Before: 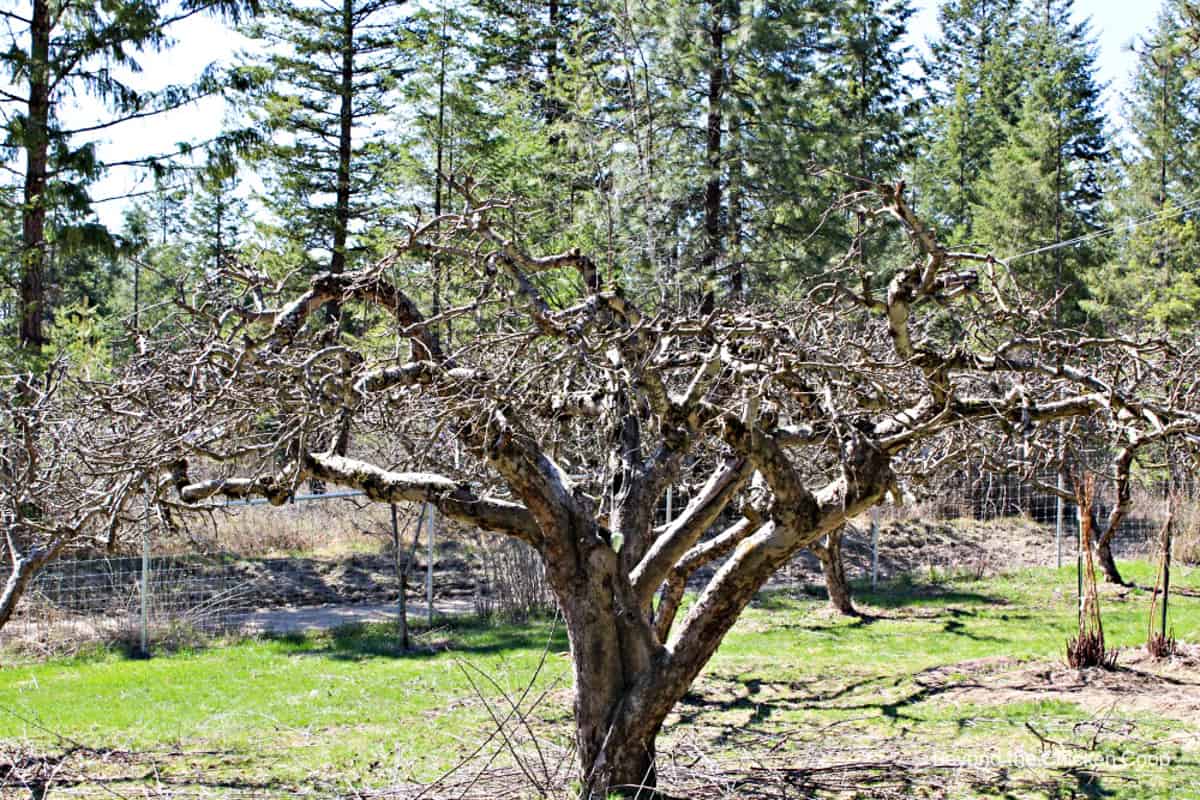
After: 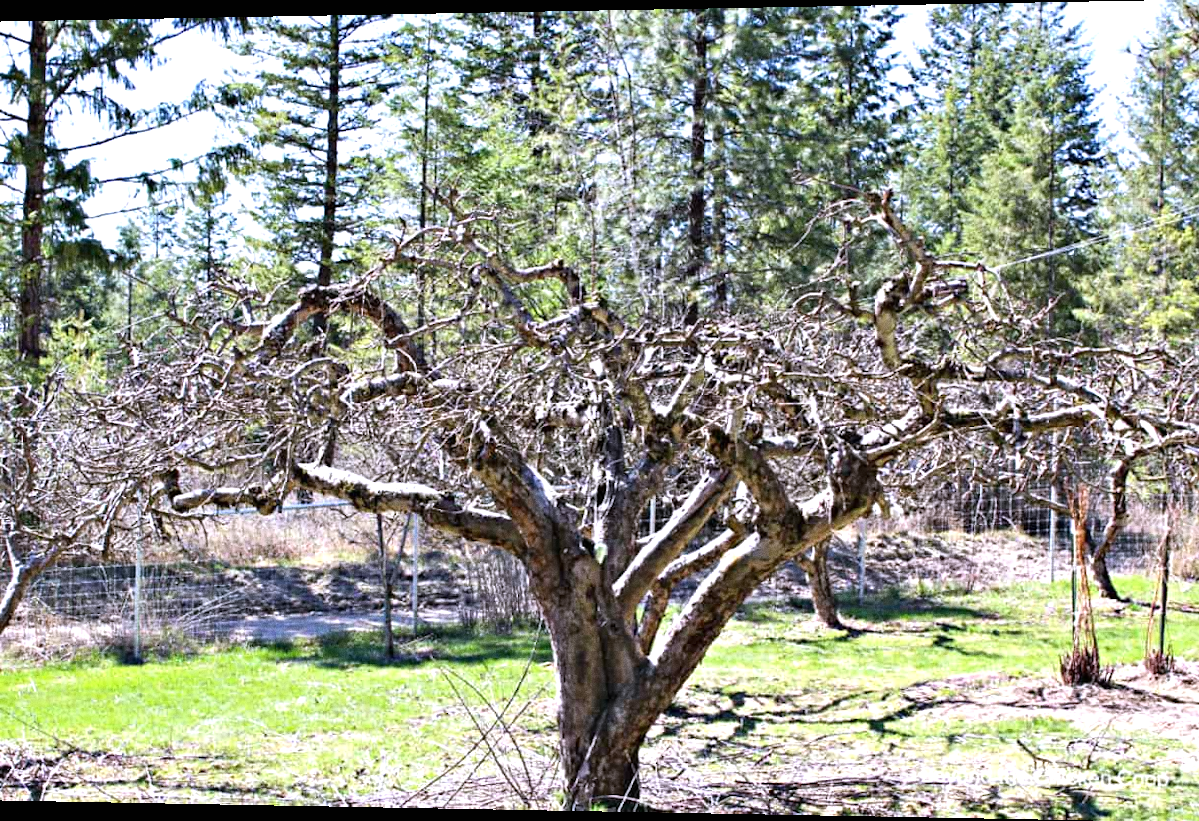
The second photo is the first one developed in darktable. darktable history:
grain: on, module defaults
exposure: black level correction 0, exposure 0.5 EV, compensate highlight preservation false
white balance: red 1.004, blue 1.096
rotate and perspective: lens shift (horizontal) -0.055, automatic cropping off
